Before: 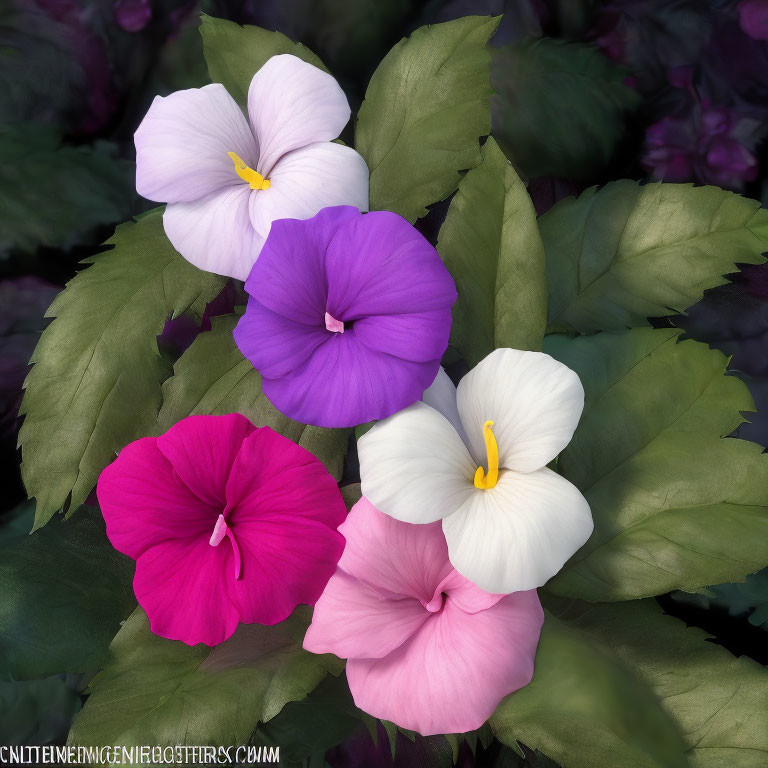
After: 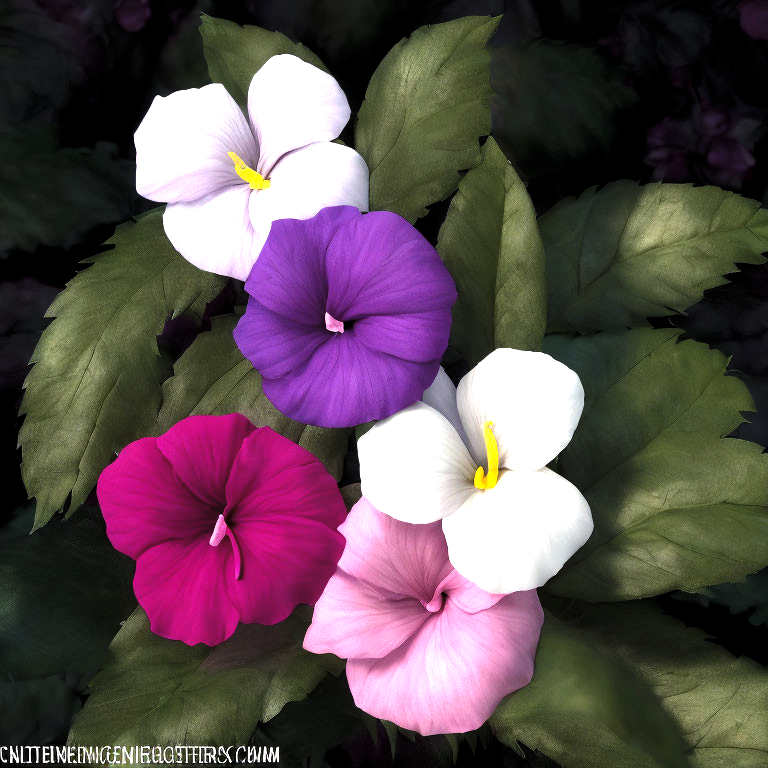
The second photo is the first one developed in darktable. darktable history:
levels: levels [0.044, 0.475, 0.791]
